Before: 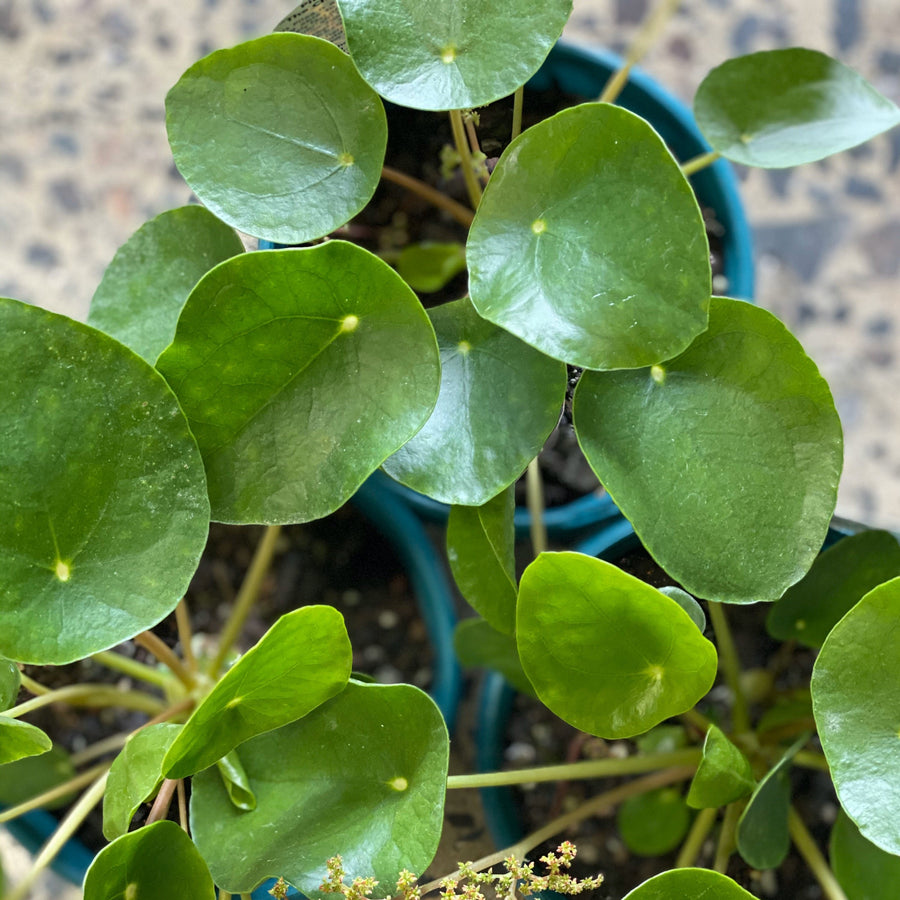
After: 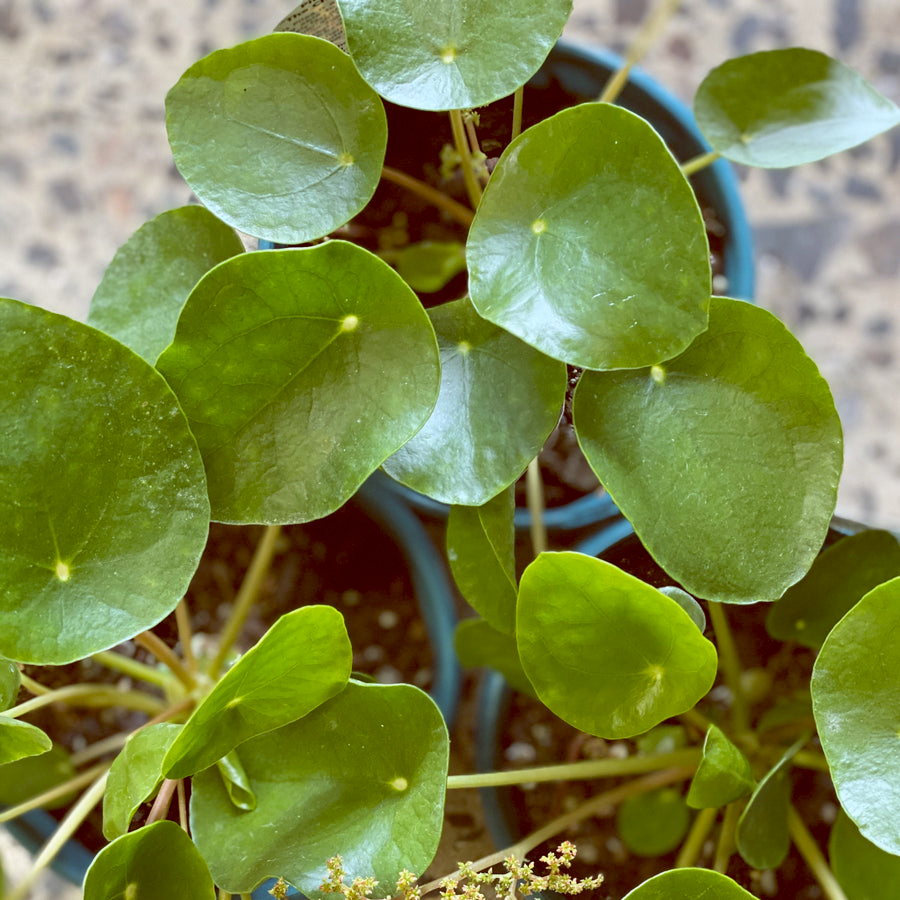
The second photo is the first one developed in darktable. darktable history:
contrast brightness saturation: saturation -0.04
color balance: lift [1, 1.011, 0.999, 0.989], gamma [1.109, 1.045, 1.039, 0.955], gain [0.917, 0.936, 0.952, 1.064], contrast 2.32%, contrast fulcrum 19%, output saturation 101%
